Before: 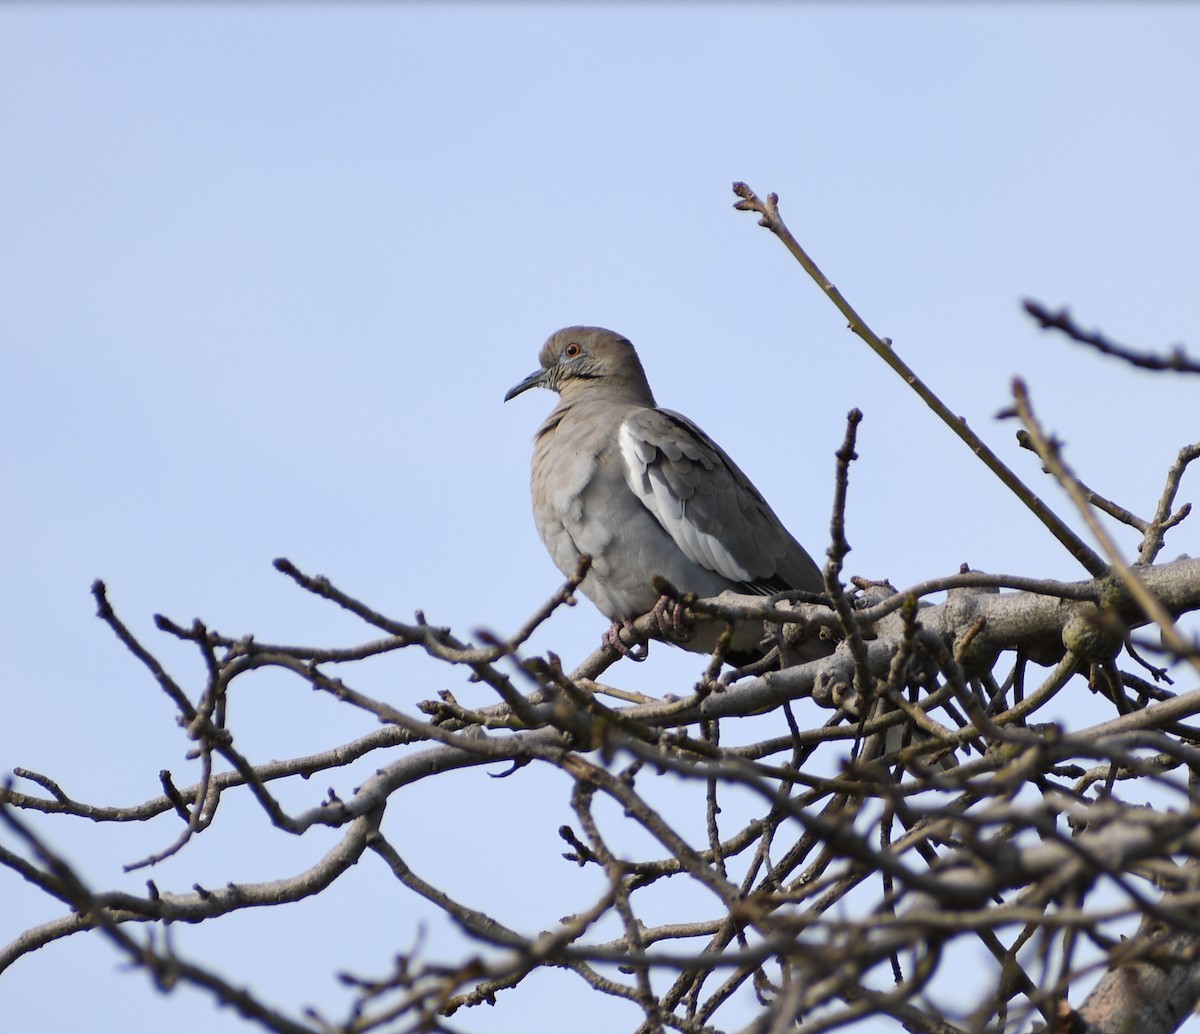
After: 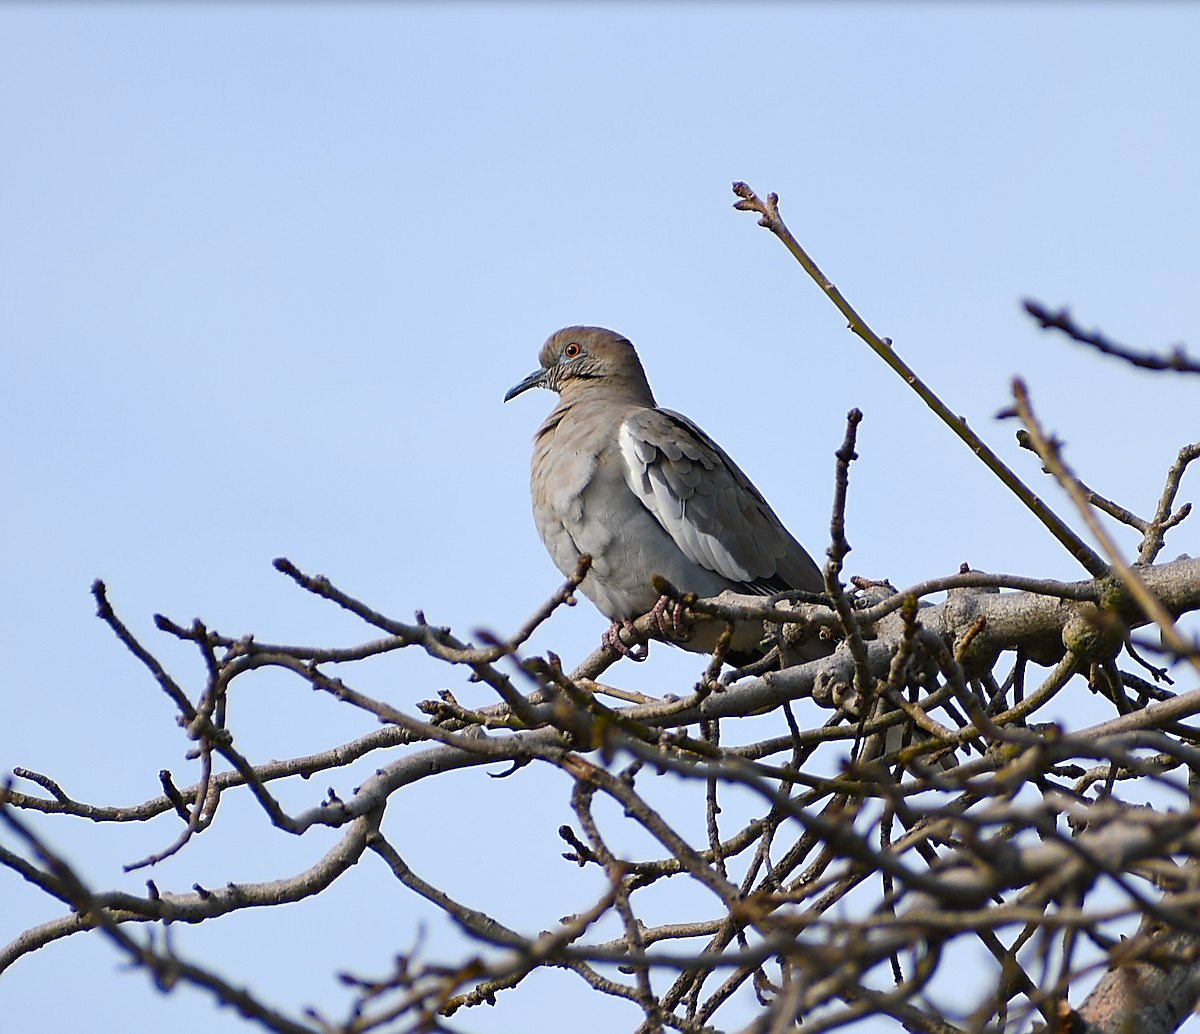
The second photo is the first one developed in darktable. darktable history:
sharpen: radius 1.396, amount 1.248, threshold 0.786
color balance rgb: shadows lift › chroma 0.967%, shadows lift › hue 115.63°, perceptual saturation grading › global saturation 20%, perceptual saturation grading › highlights -25.473%, perceptual saturation grading › shadows 24.263%
